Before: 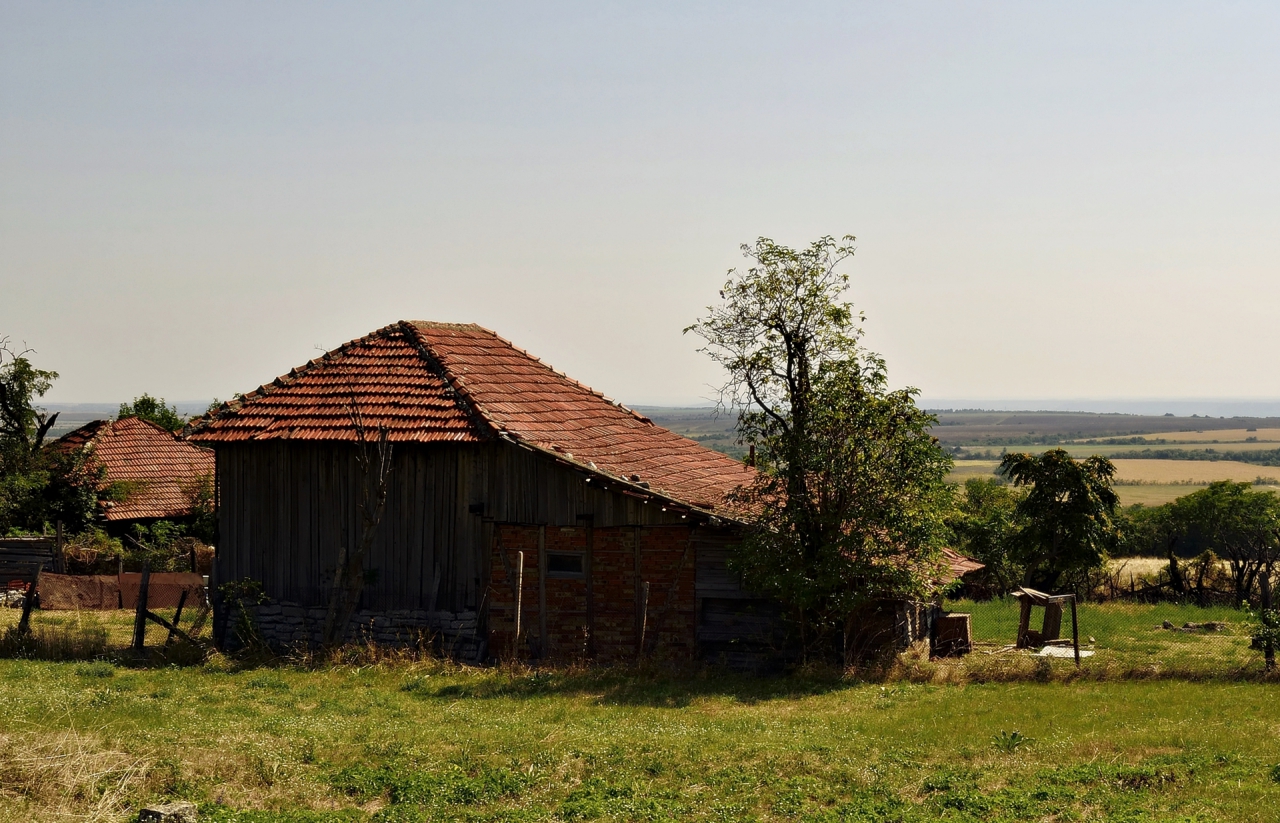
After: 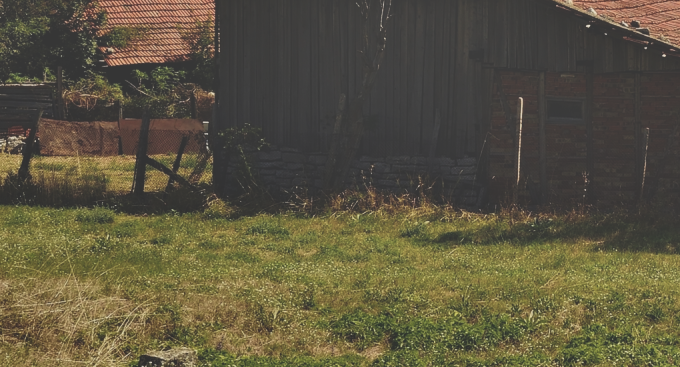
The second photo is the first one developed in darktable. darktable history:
crop and rotate: top 55.186%, right 46.844%, bottom 0.134%
shadows and highlights: shadows 59.05, highlights -60.25, soften with gaussian
exposure: black level correction -0.035, exposure -0.496 EV, compensate highlight preservation false
